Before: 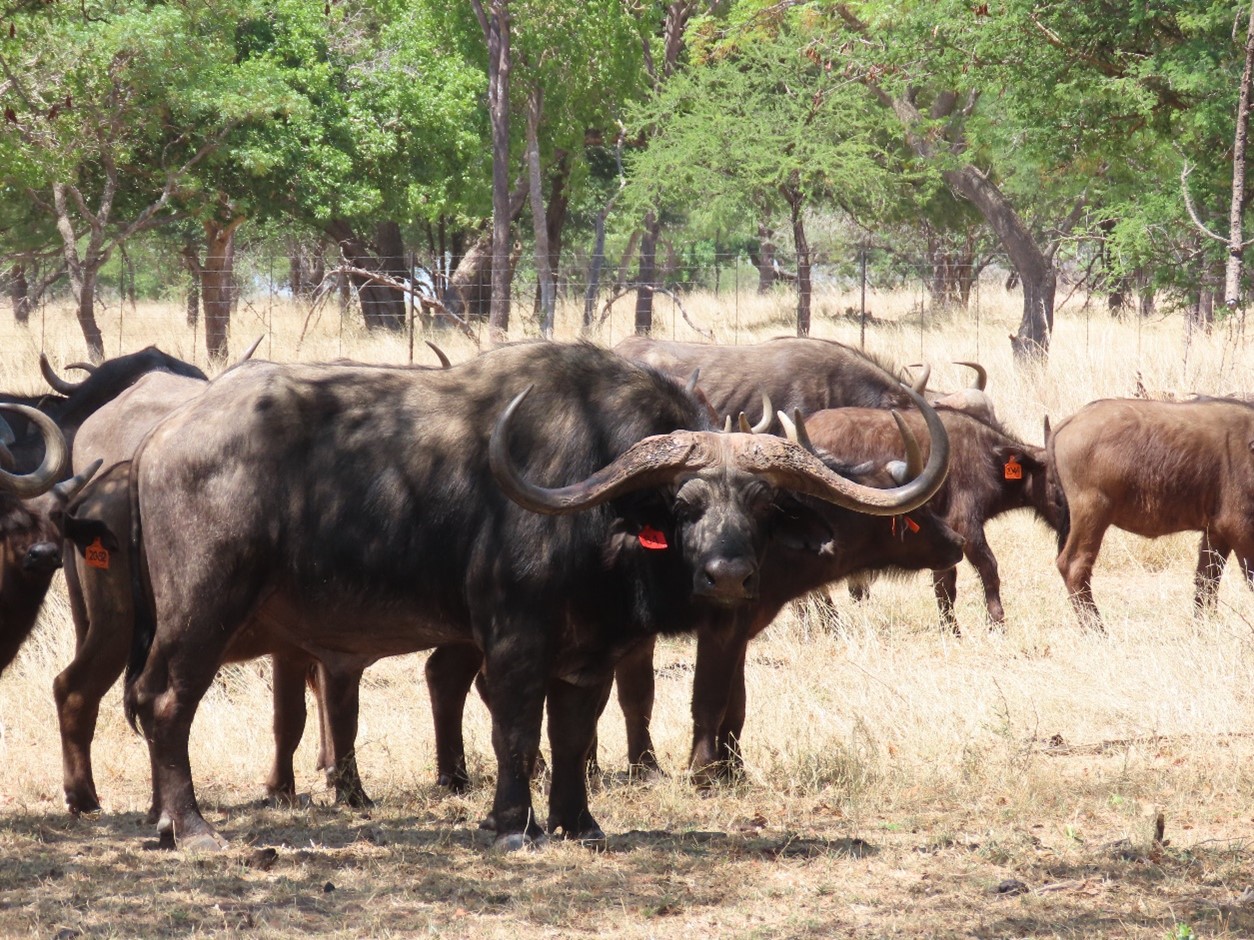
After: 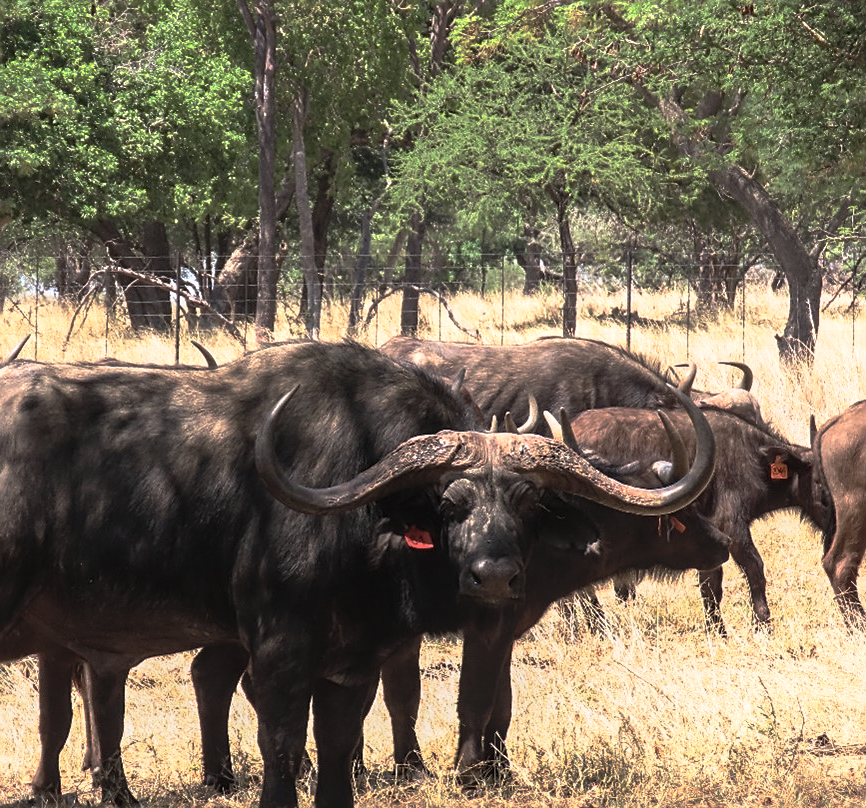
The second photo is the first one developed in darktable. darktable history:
crop: left 18.691%, right 12.188%, bottom 14.033%
base curve: curves: ch0 [(0, 0) (0.564, 0.291) (0.802, 0.731) (1, 1)], preserve colors none
contrast brightness saturation: contrast 0.198, brightness 0.168, saturation 0.228
sharpen: on, module defaults
color correction: highlights a* 5.54, highlights b* 5.24, saturation 0.661
local contrast: on, module defaults
